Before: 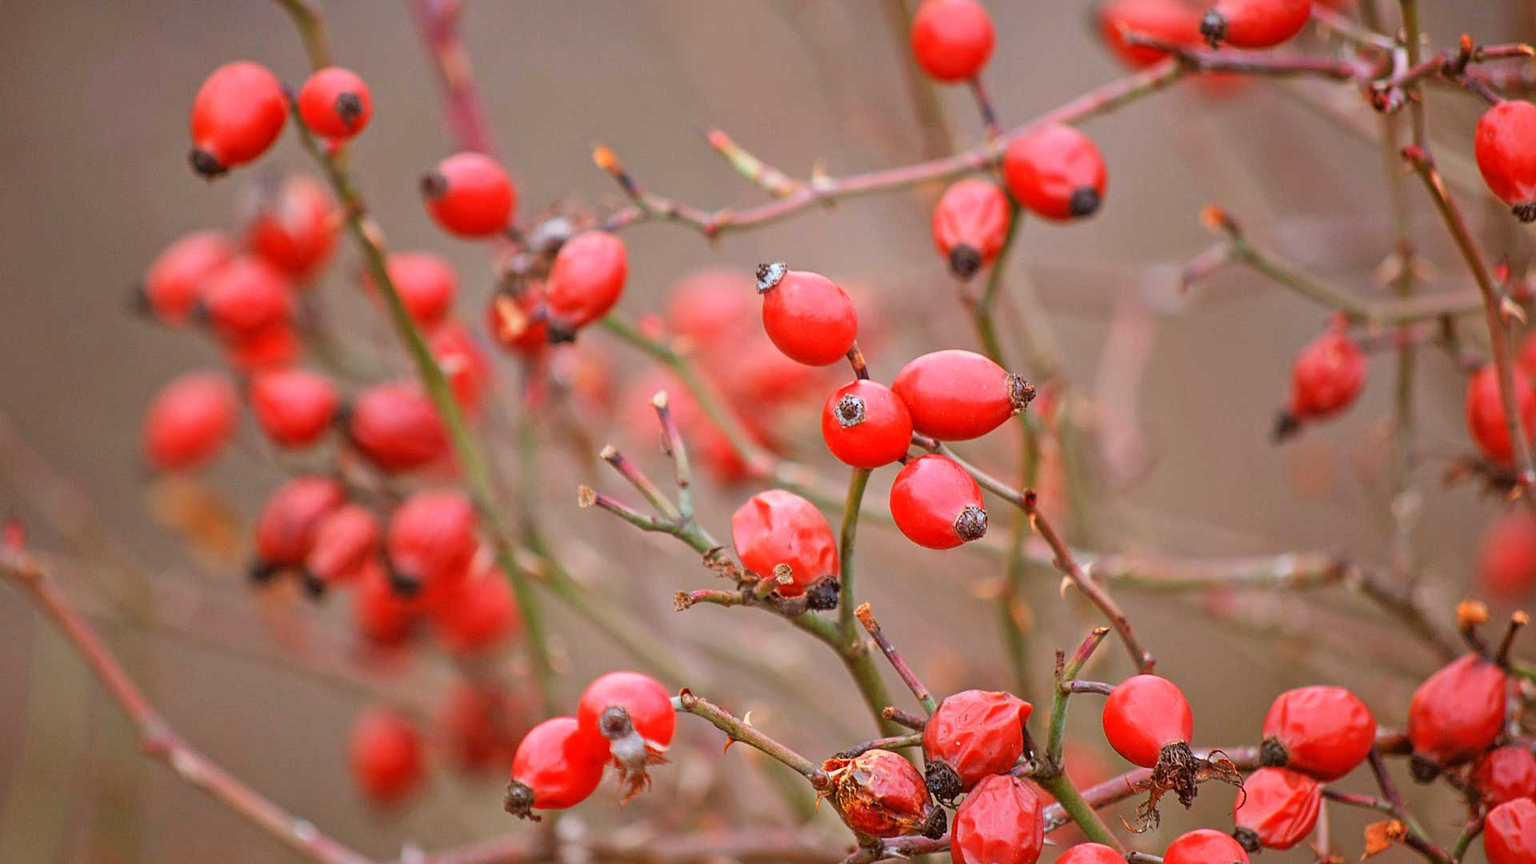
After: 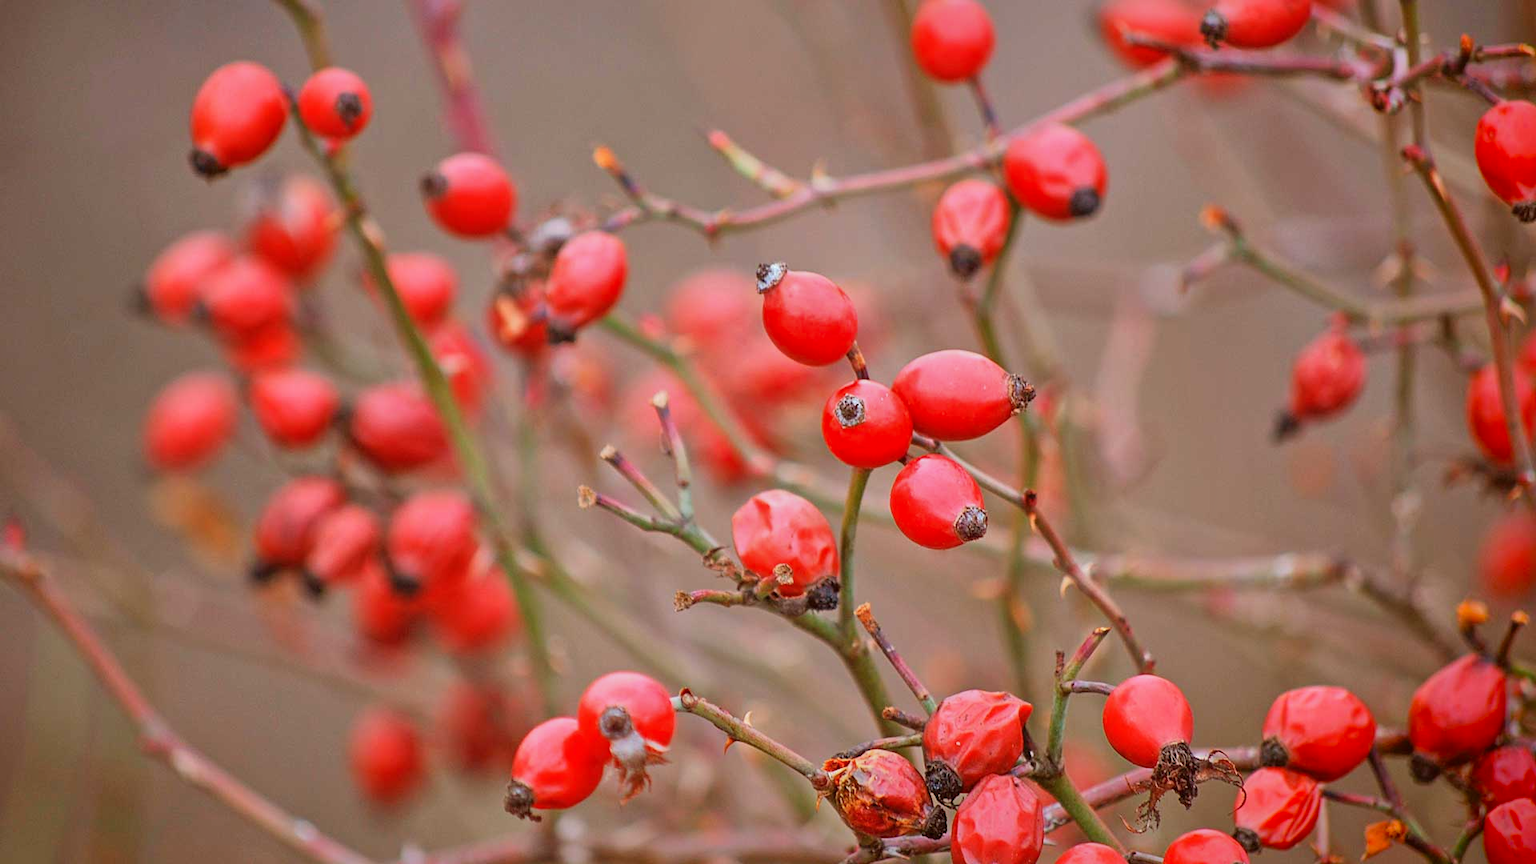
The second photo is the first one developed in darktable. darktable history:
vignetting: fall-off start 91.11%, saturation 0.387, center (-0.066, -0.309), unbound false
shadows and highlights: shadows -19.94, highlights -73.38
